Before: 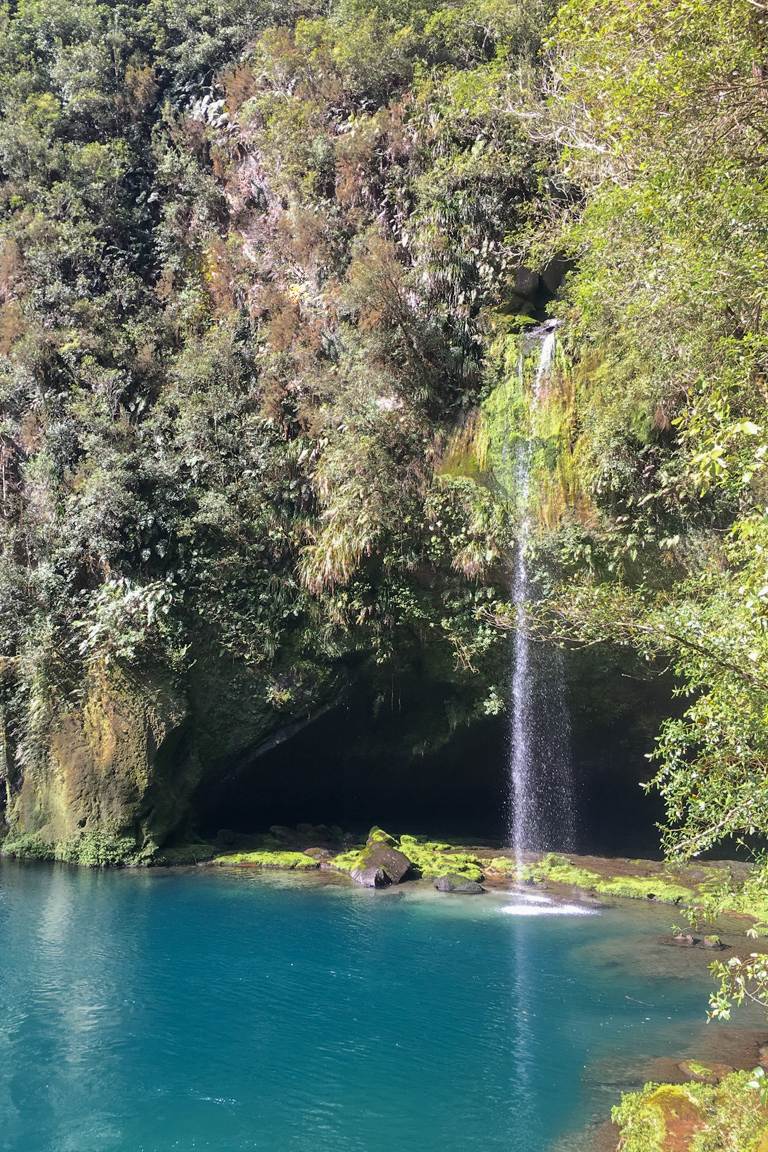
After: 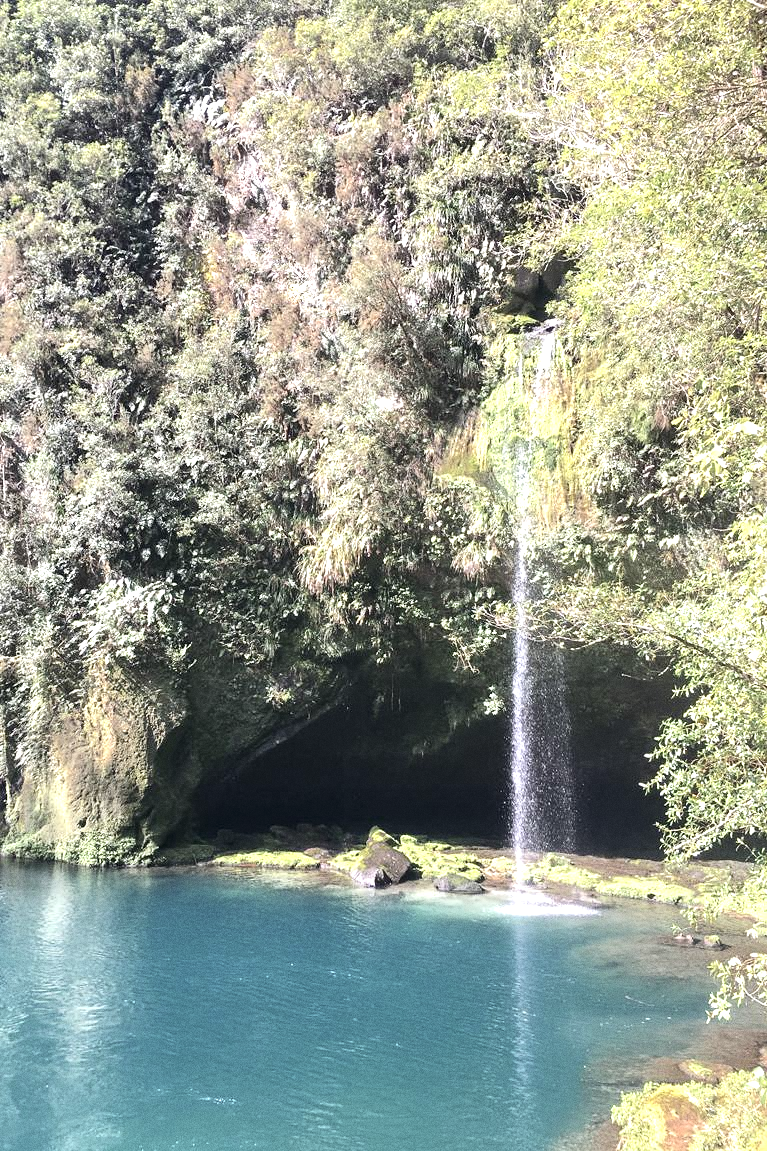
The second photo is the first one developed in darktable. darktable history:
contrast brightness saturation: contrast 0.1, saturation -0.36
exposure: exposure 1 EV, compensate highlight preservation false
grain: coarseness 0.09 ISO
